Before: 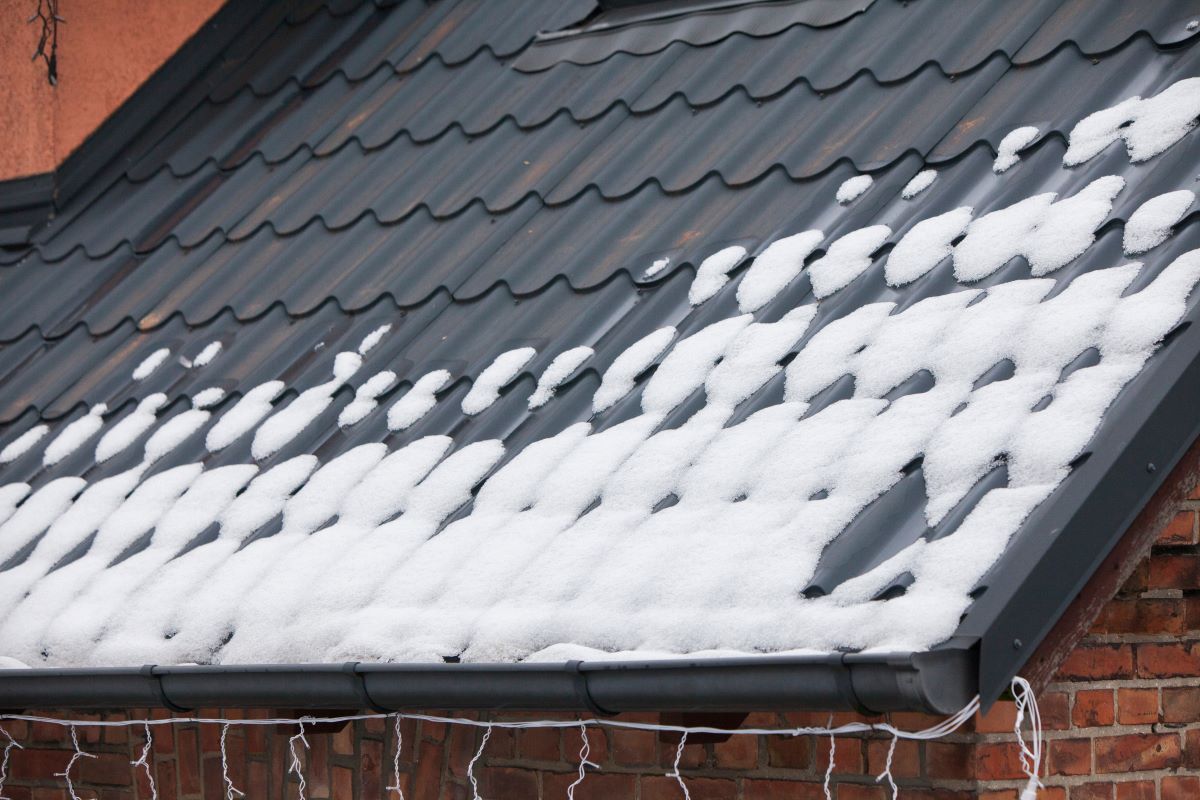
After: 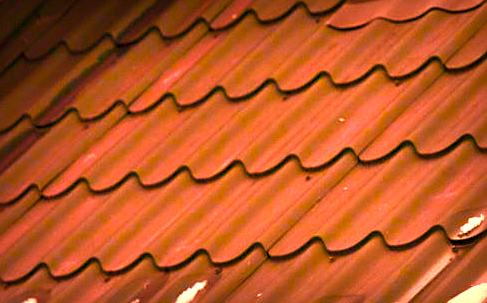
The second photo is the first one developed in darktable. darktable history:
color zones: curves: ch0 [(0.257, 0.558) (0.75, 0.565)]; ch1 [(0.004, 0.857) (0.14, 0.416) (0.257, 0.695) (0.442, 0.032) (0.736, 0.266) (0.891, 0.741)]; ch2 [(0, 0.623) (0.112, 0.436) (0.271, 0.474) (0.516, 0.64) (0.743, 0.286)]
crop: left 15.452%, top 5.459%, right 43.956%, bottom 56.62%
color balance rgb: linear chroma grading › global chroma 25%, perceptual saturation grading › global saturation 40%, perceptual saturation grading › highlights -50%, perceptual saturation grading › shadows 30%, perceptual brilliance grading › global brilliance 25%, global vibrance 60%
vignetting: fall-off start 53.2%, brightness -0.594, saturation 0, automatic ratio true, width/height ratio 1.313, shape 0.22, unbound false
white balance: red 1.467, blue 0.684
tone equalizer: on, module defaults
sharpen: on, module defaults
contrast equalizer: octaves 7, y [[0.6 ×6], [0.55 ×6], [0 ×6], [0 ×6], [0 ×6]], mix 0.15
